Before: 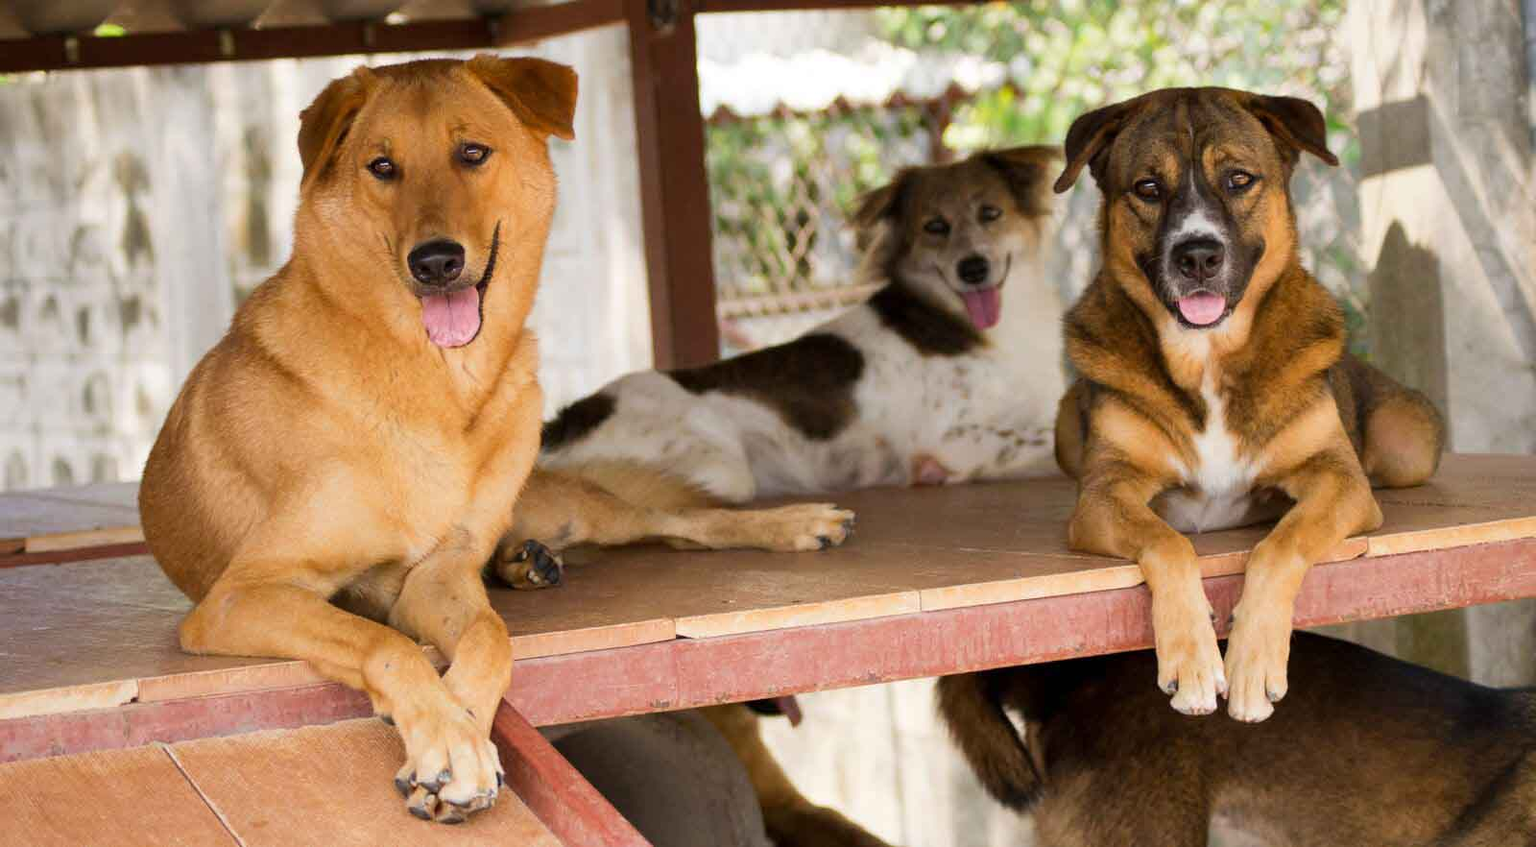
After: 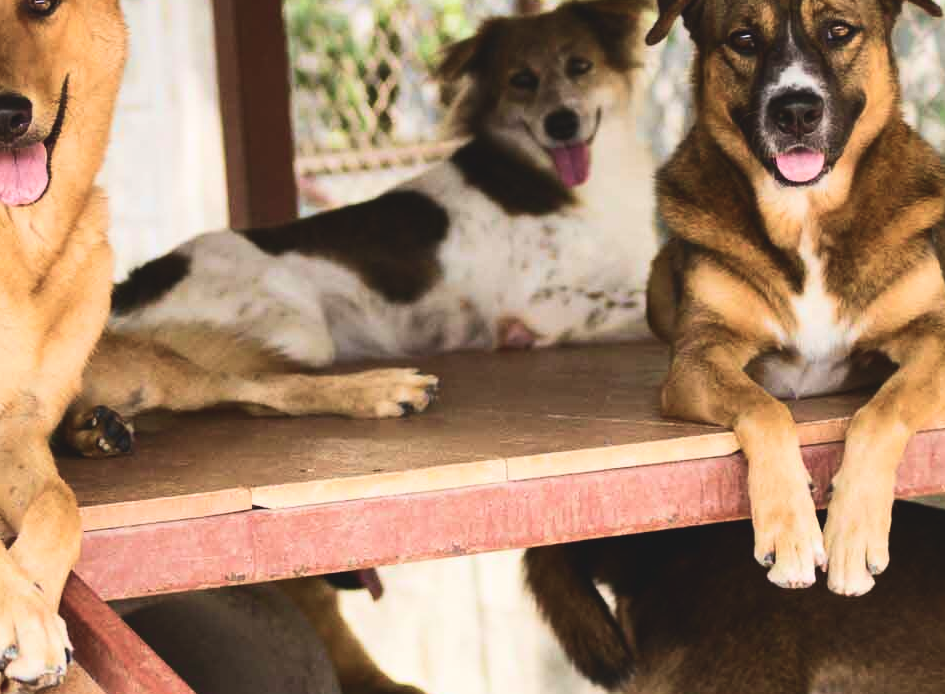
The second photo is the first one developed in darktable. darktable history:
crop and rotate: left 28.256%, top 17.734%, right 12.656%, bottom 3.573%
velvia: on, module defaults
white balance: emerald 1
exposure: black level correction -0.023, exposure -0.039 EV, compensate highlight preservation false
contrast brightness saturation: contrast 0.28
